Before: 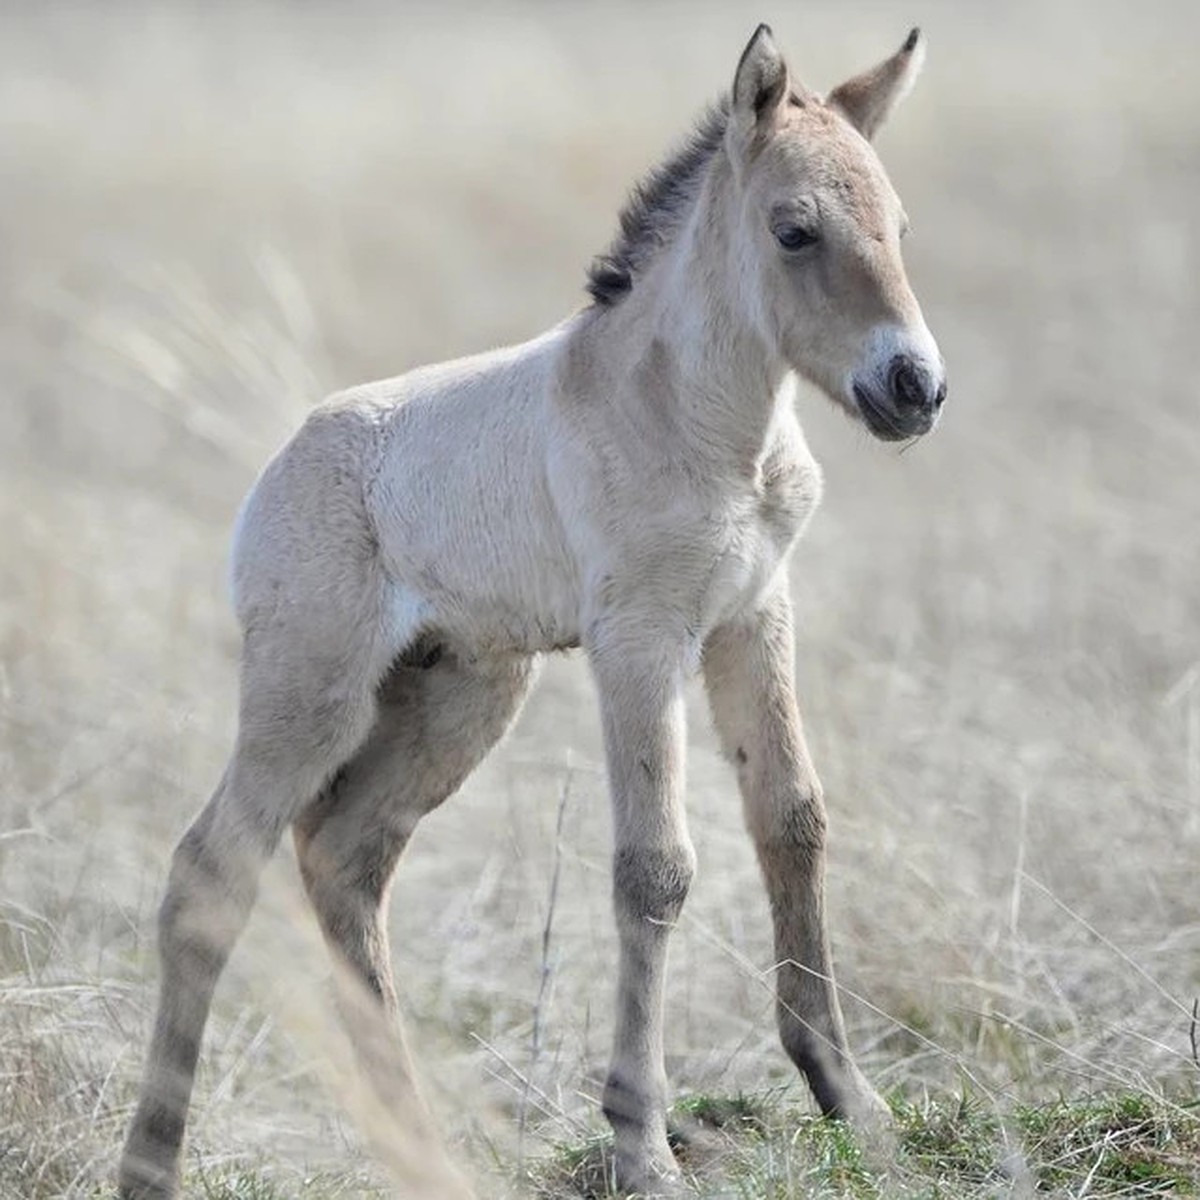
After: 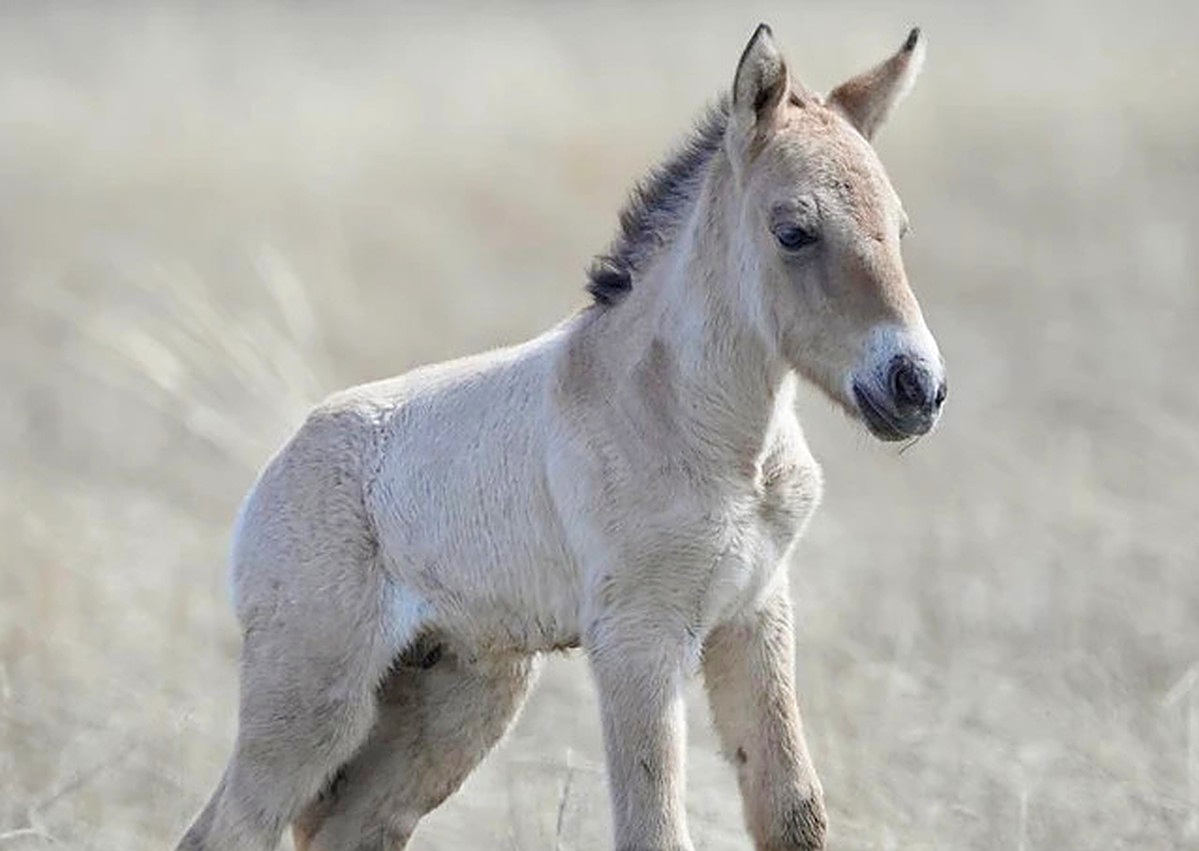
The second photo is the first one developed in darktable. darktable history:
color balance rgb: perceptual saturation grading › global saturation 19.575%, perceptual saturation grading › highlights -24.719%, perceptual saturation grading › shadows 49.731%, global vibrance 20%
crop: right 0.001%, bottom 29.06%
sharpen: on, module defaults
